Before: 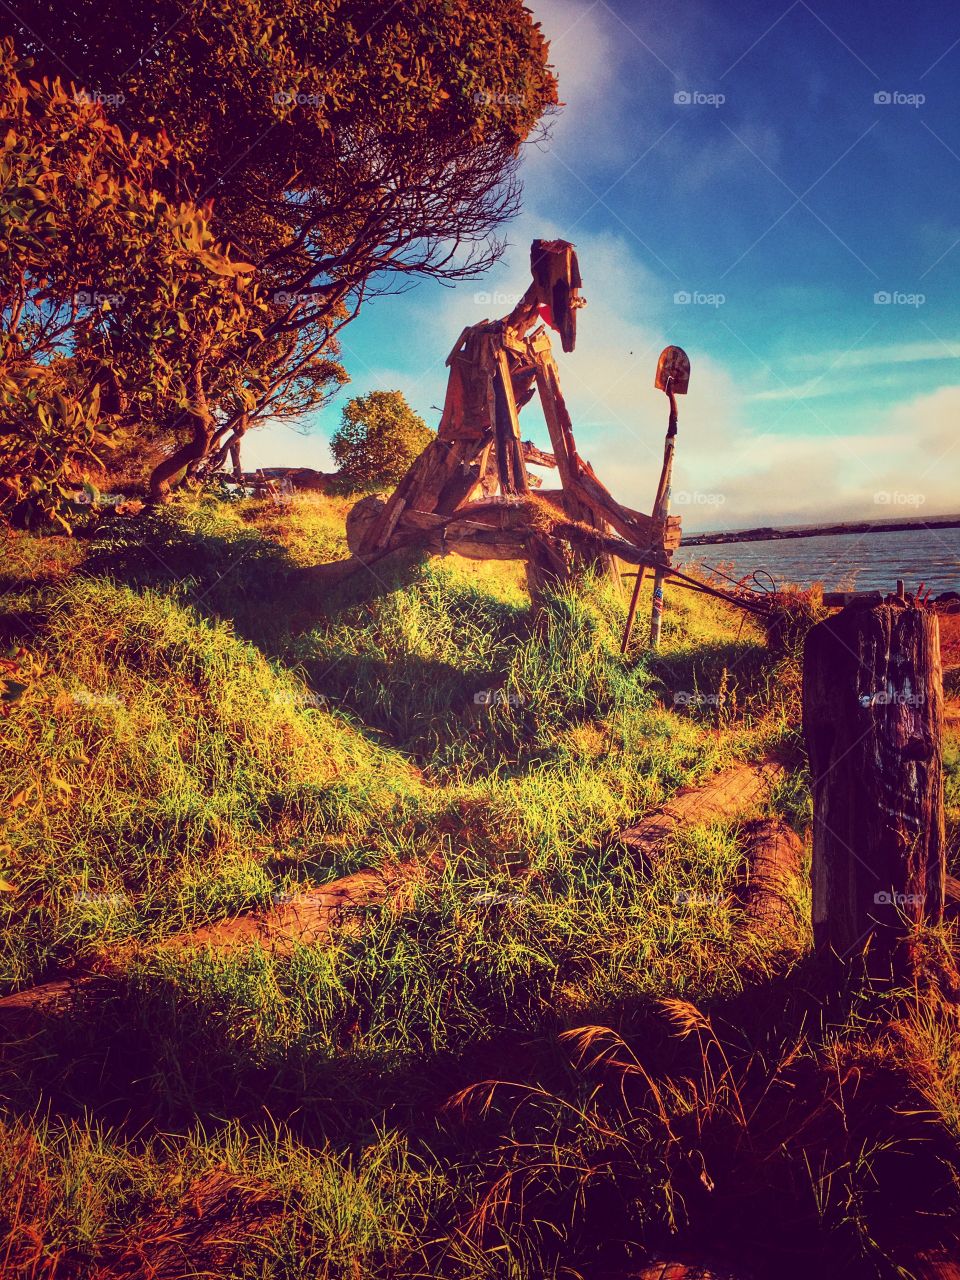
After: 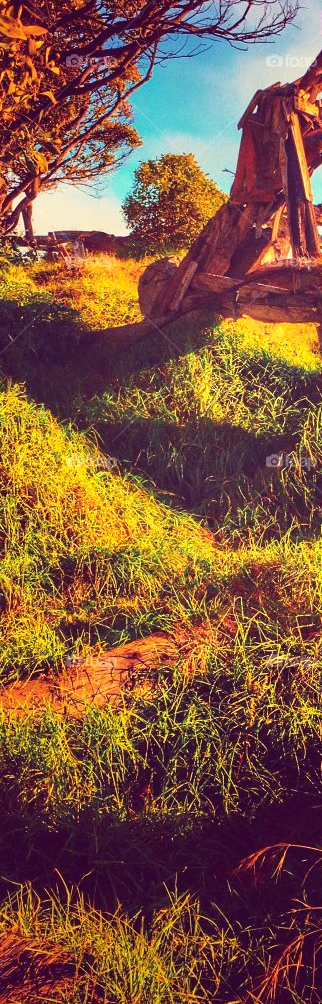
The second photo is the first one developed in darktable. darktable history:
crop and rotate: left 21.77%, top 18.528%, right 44.676%, bottom 2.997%
color balance rgb: shadows lift › chroma 2%, shadows lift › hue 50°, power › hue 60°, highlights gain › chroma 1%, highlights gain › hue 60°, global offset › luminance 0.25%, global vibrance 30%
exposure: exposure 0.2 EV, compensate highlight preservation false
